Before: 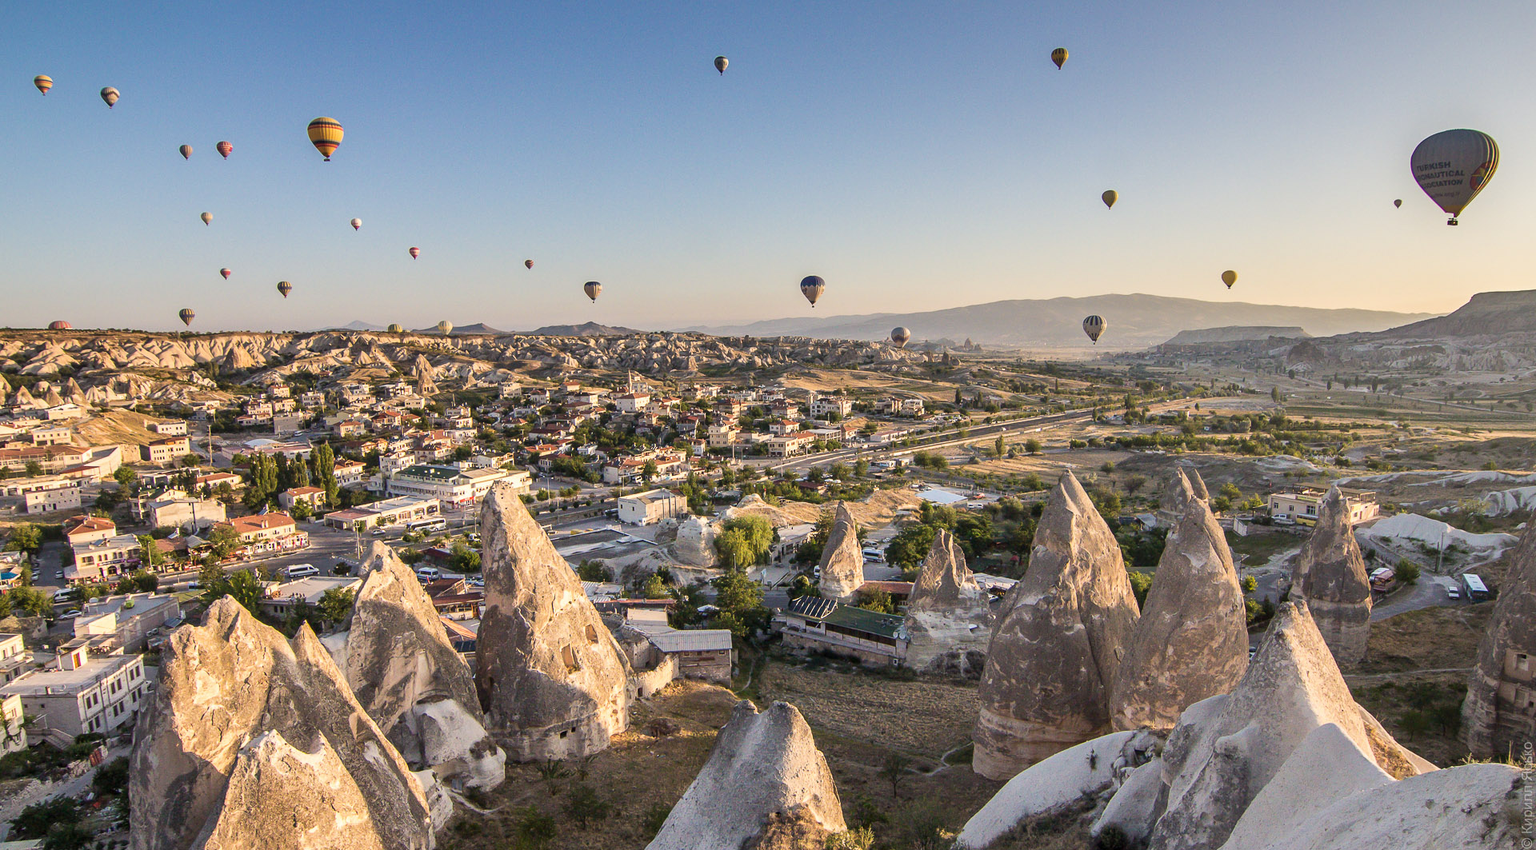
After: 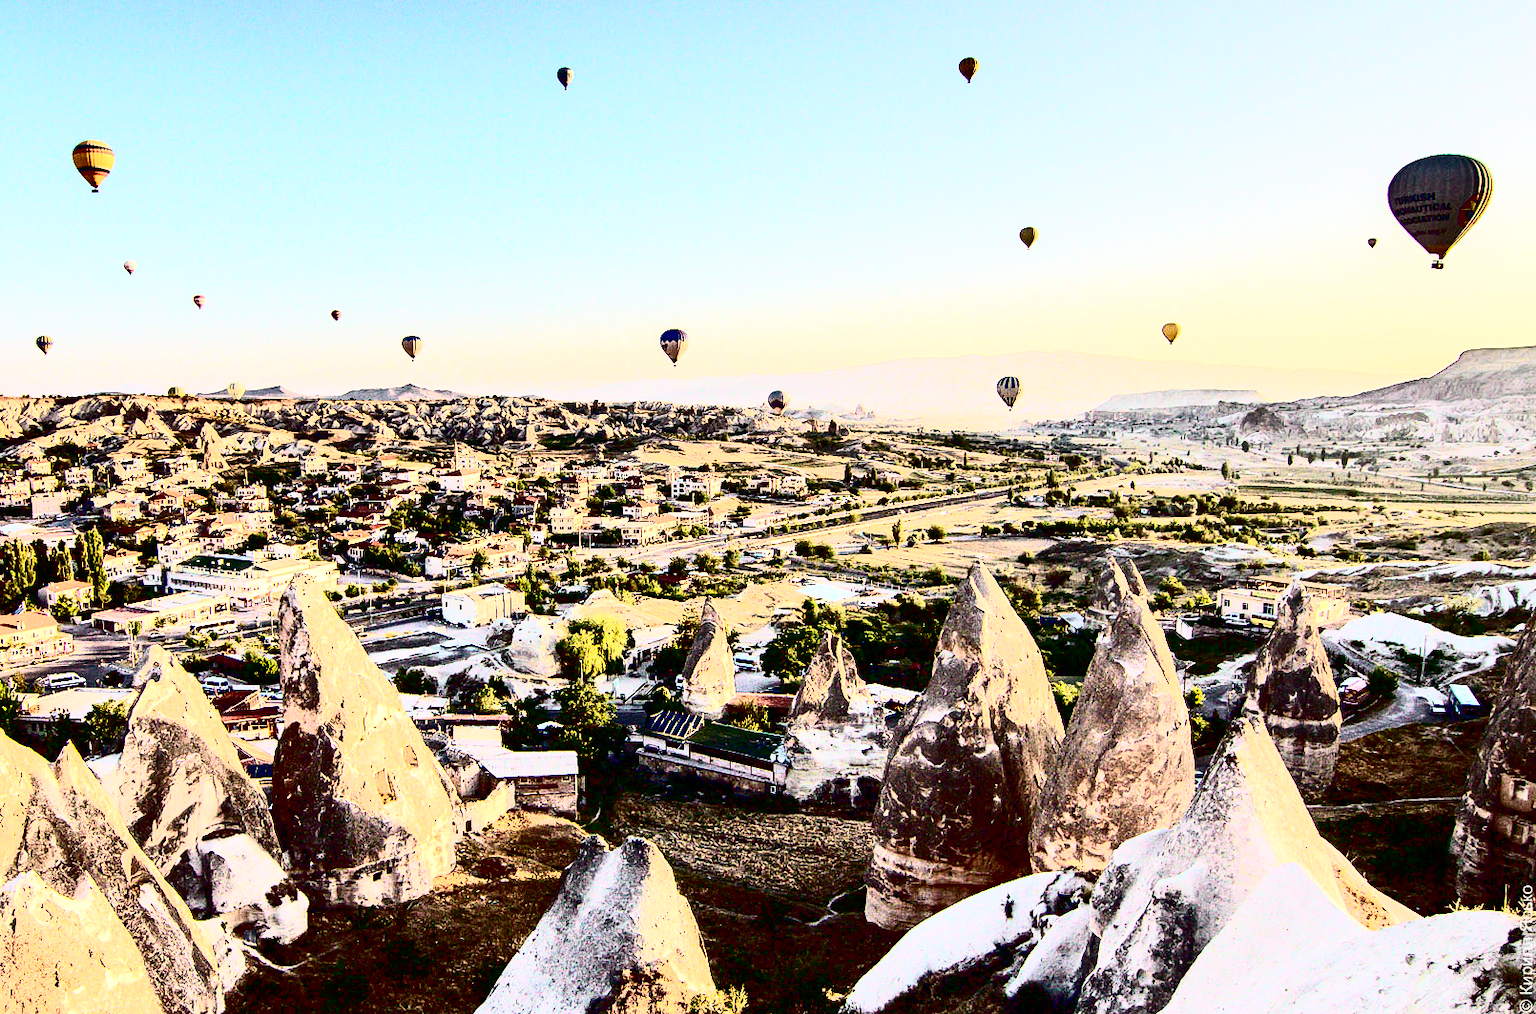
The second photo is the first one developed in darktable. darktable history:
crop: left 16.145%
contrast brightness saturation: contrast 0.5, saturation -0.1
exposure: black level correction 0.035, exposure 0.9 EV, compensate highlight preservation false
tone curve: curves: ch0 [(0, 0) (0.051, 0.03) (0.096, 0.071) (0.241, 0.247) (0.455, 0.525) (0.594, 0.697) (0.741, 0.845) (0.871, 0.933) (1, 0.984)]; ch1 [(0, 0) (0.1, 0.038) (0.318, 0.243) (0.399, 0.351) (0.478, 0.469) (0.499, 0.499) (0.534, 0.549) (0.565, 0.594) (0.601, 0.634) (0.666, 0.7) (1, 1)]; ch2 [(0, 0) (0.453, 0.45) (0.479, 0.483) (0.504, 0.499) (0.52, 0.519) (0.541, 0.559) (0.592, 0.612) (0.824, 0.815) (1, 1)], color space Lab, independent channels, preserve colors none
